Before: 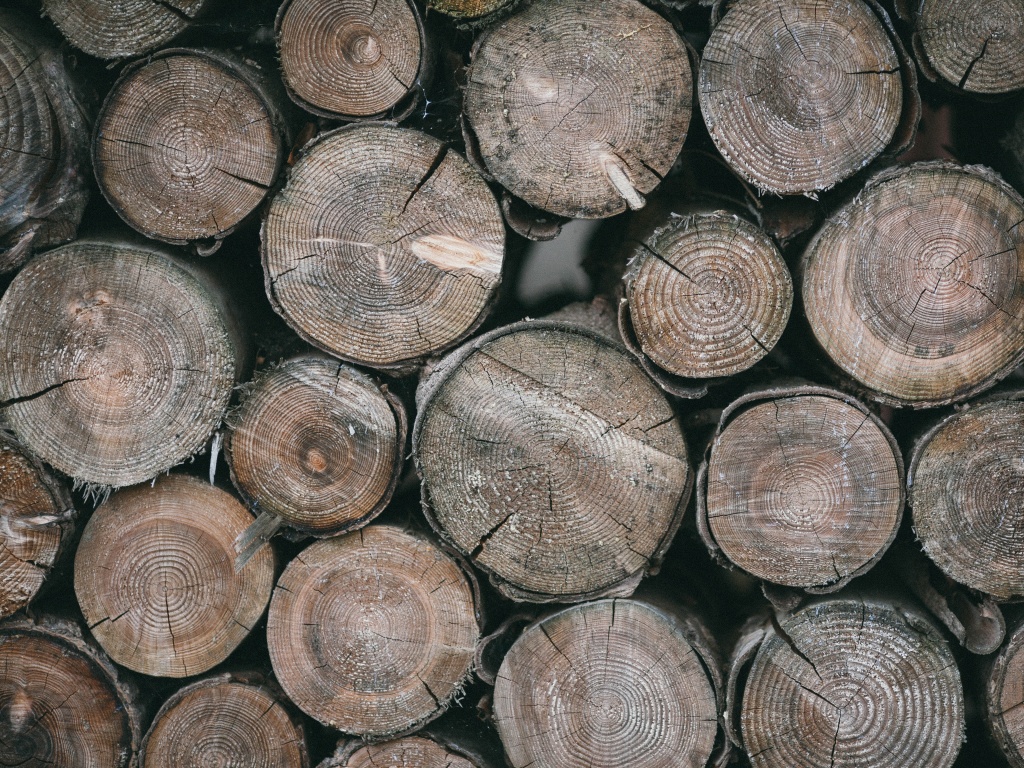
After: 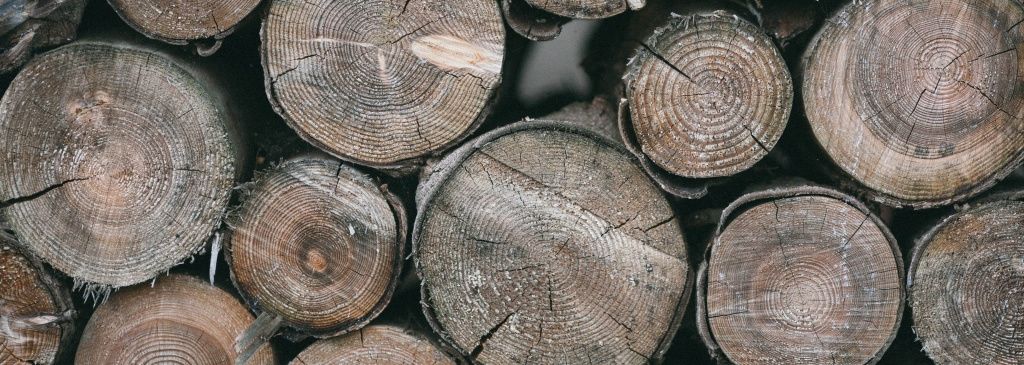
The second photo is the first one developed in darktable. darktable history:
crop and rotate: top 26.161%, bottom 26.219%
